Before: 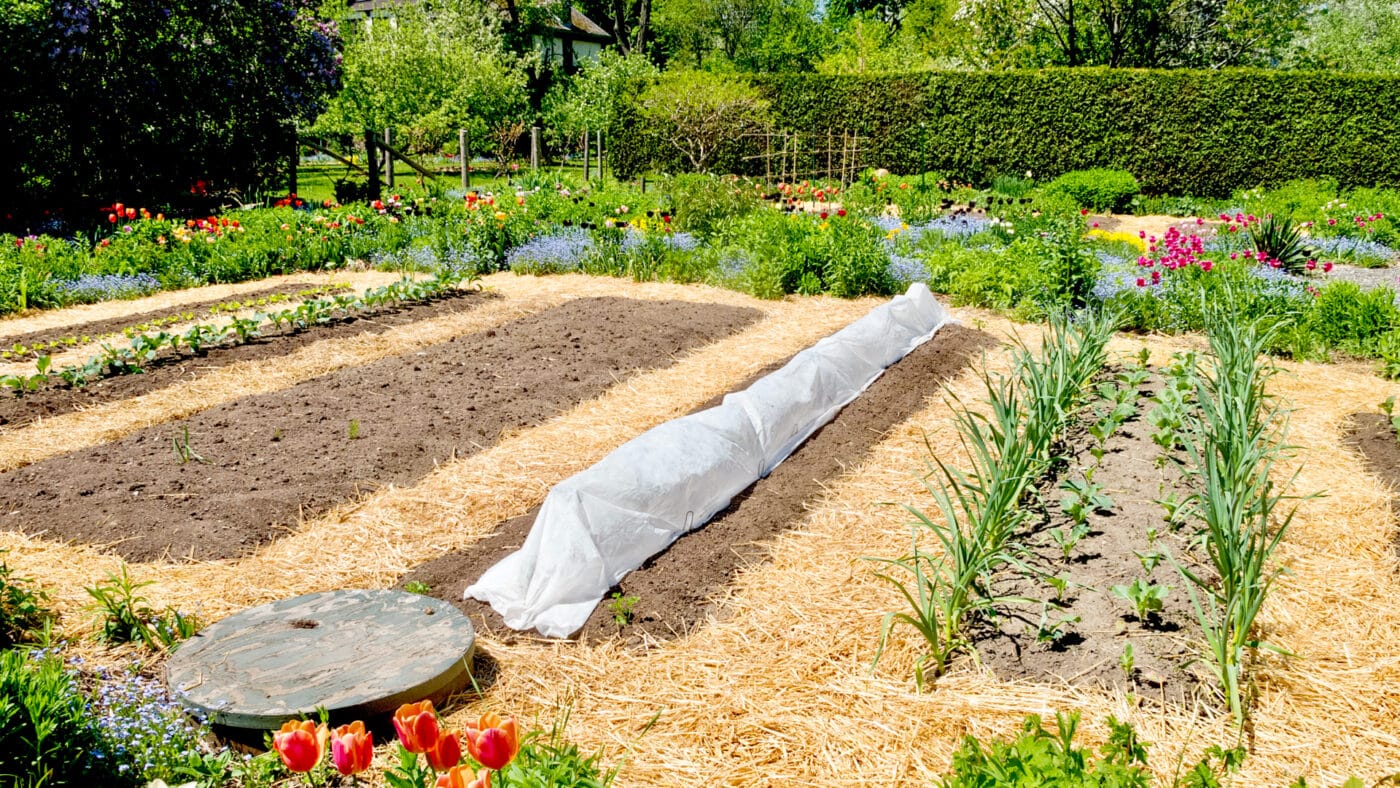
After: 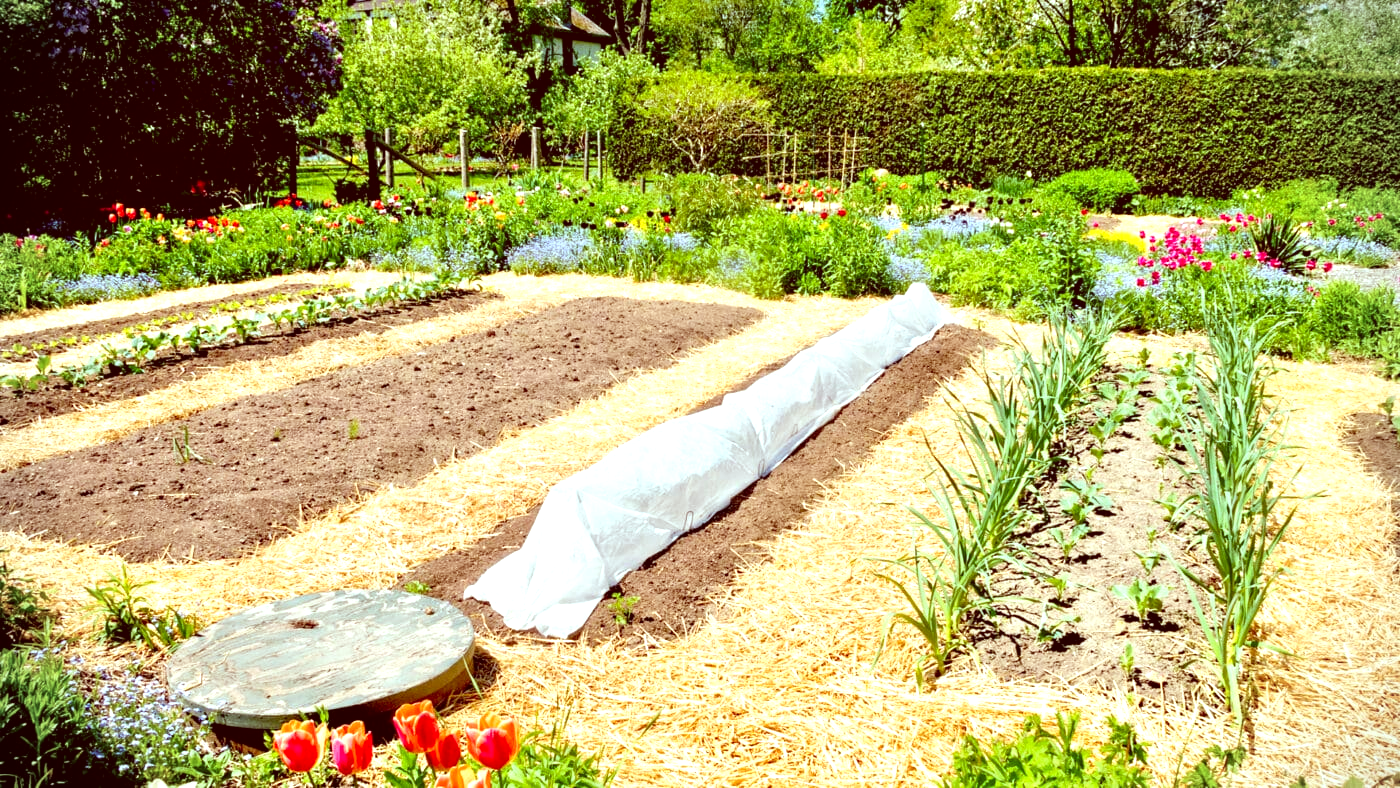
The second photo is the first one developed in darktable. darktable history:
color correction: highlights a* -7.05, highlights b* -0.204, shadows a* 20.32, shadows b* 11.46
vignetting: fall-off start 88.55%, fall-off radius 42.92%, width/height ratio 1.158
exposure: exposure 0.661 EV, compensate highlight preservation false
